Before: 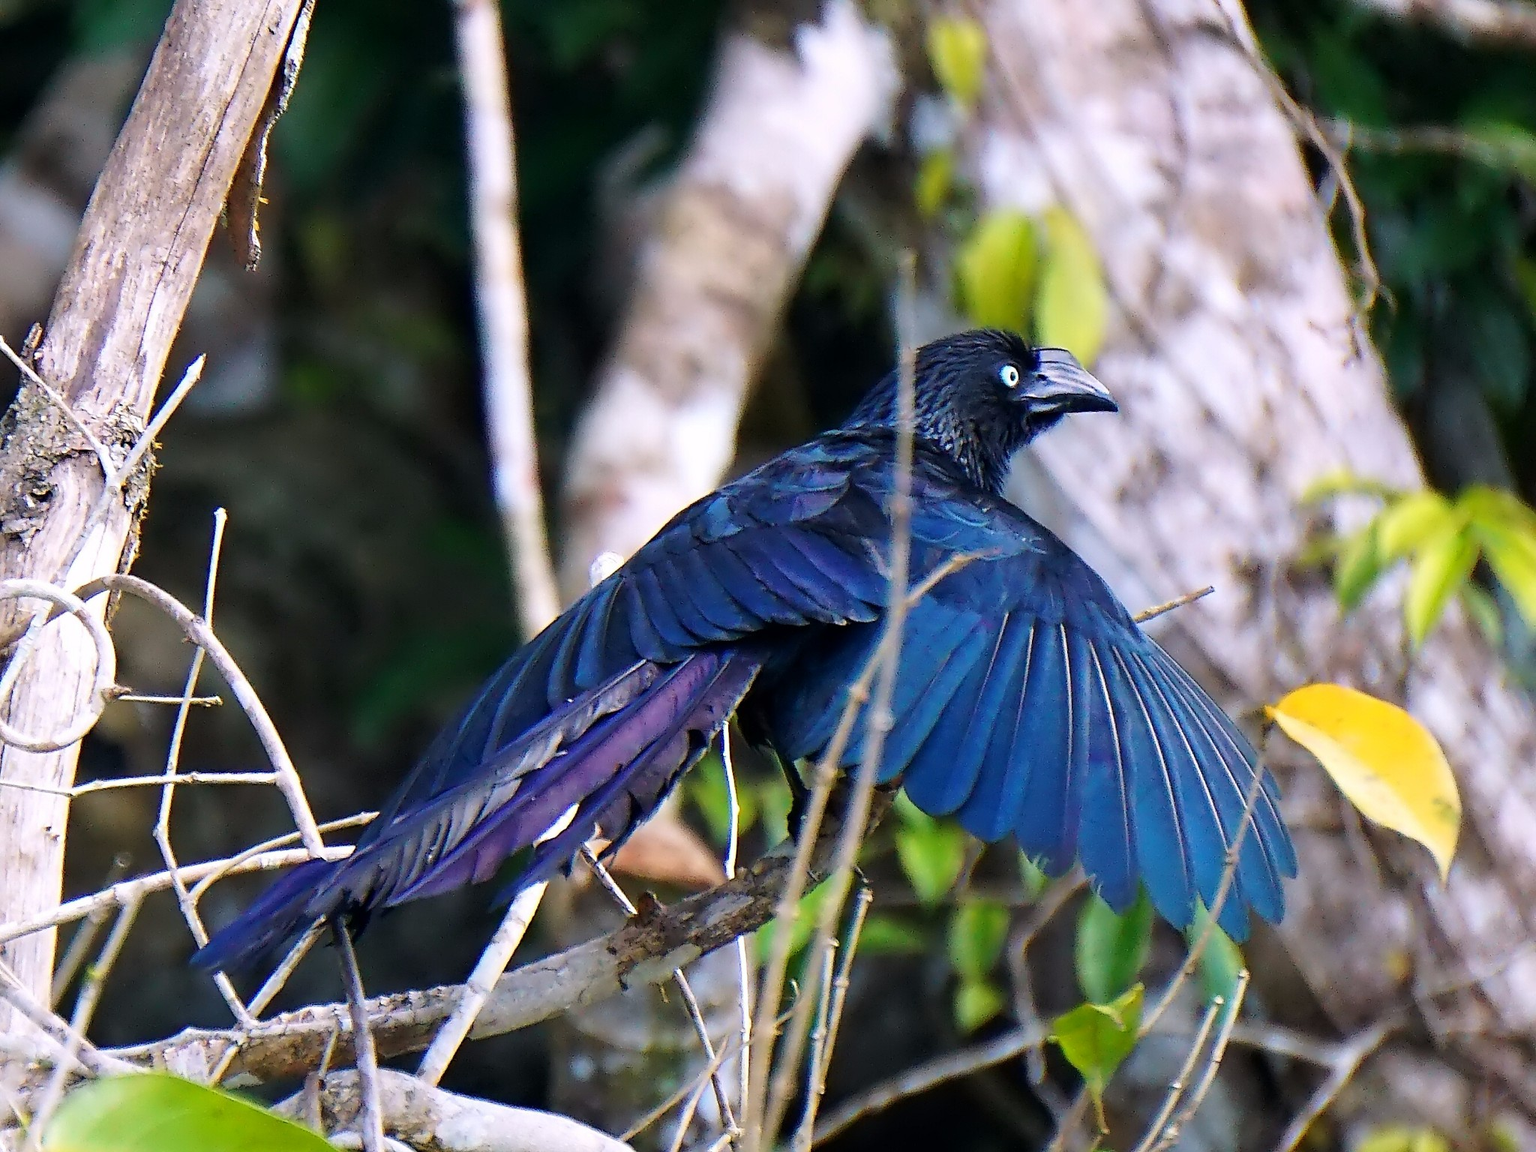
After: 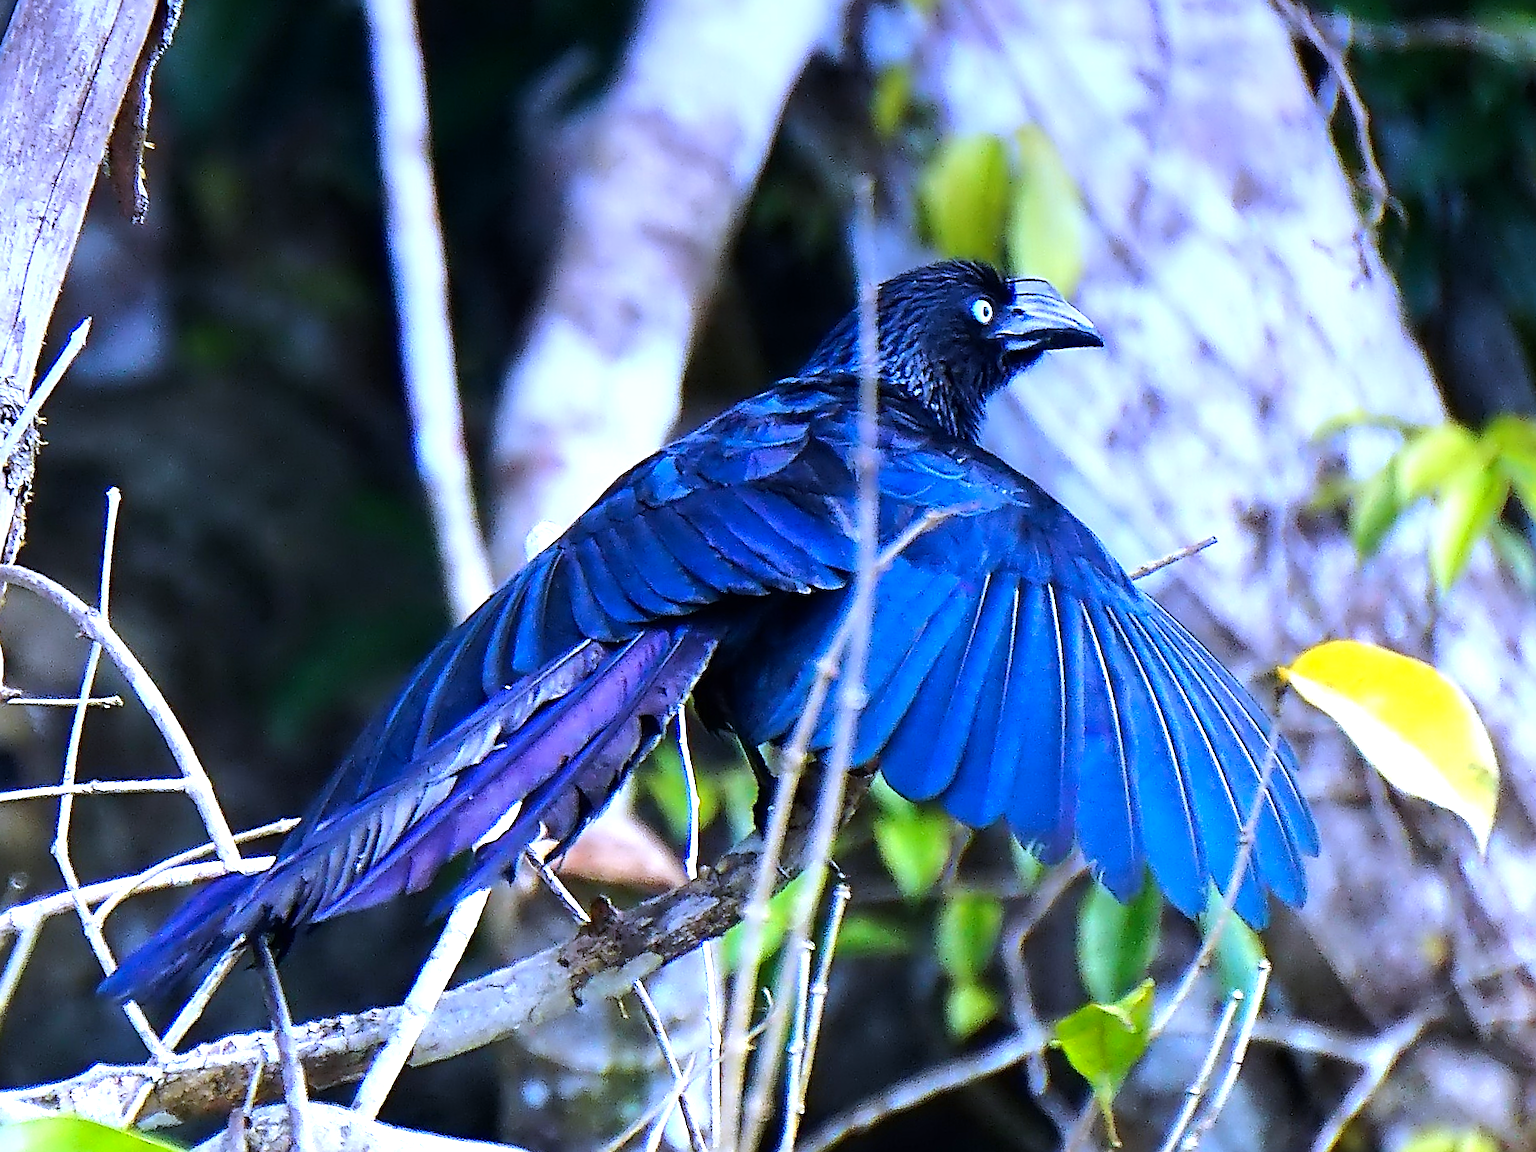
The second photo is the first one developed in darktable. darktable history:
white balance: red 0.871, blue 1.249
crop and rotate: angle 1.96°, left 5.673%, top 5.673%
graduated density: hue 238.83°, saturation 50%
tone equalizer: -8 EV -0.417 EV, -7 EV -0.389 EV, -6 EV -0.333 EV, -5 EV -0.222 EV, -3 EV 0.222 EV, -2 EV 0.333 EV, -1 EV 0.389 EV, +0 EV 0.417 EV, edges refinement/feathering 500, mask exposure compensation -1.57 EV, preserve details no
exposure: black level correction 0, exposure 0.6 EV, compensate highlight preservation false
contrast brightness saturation: contrast 0.04, saturation 0.07
sharpen: on, module defaults
